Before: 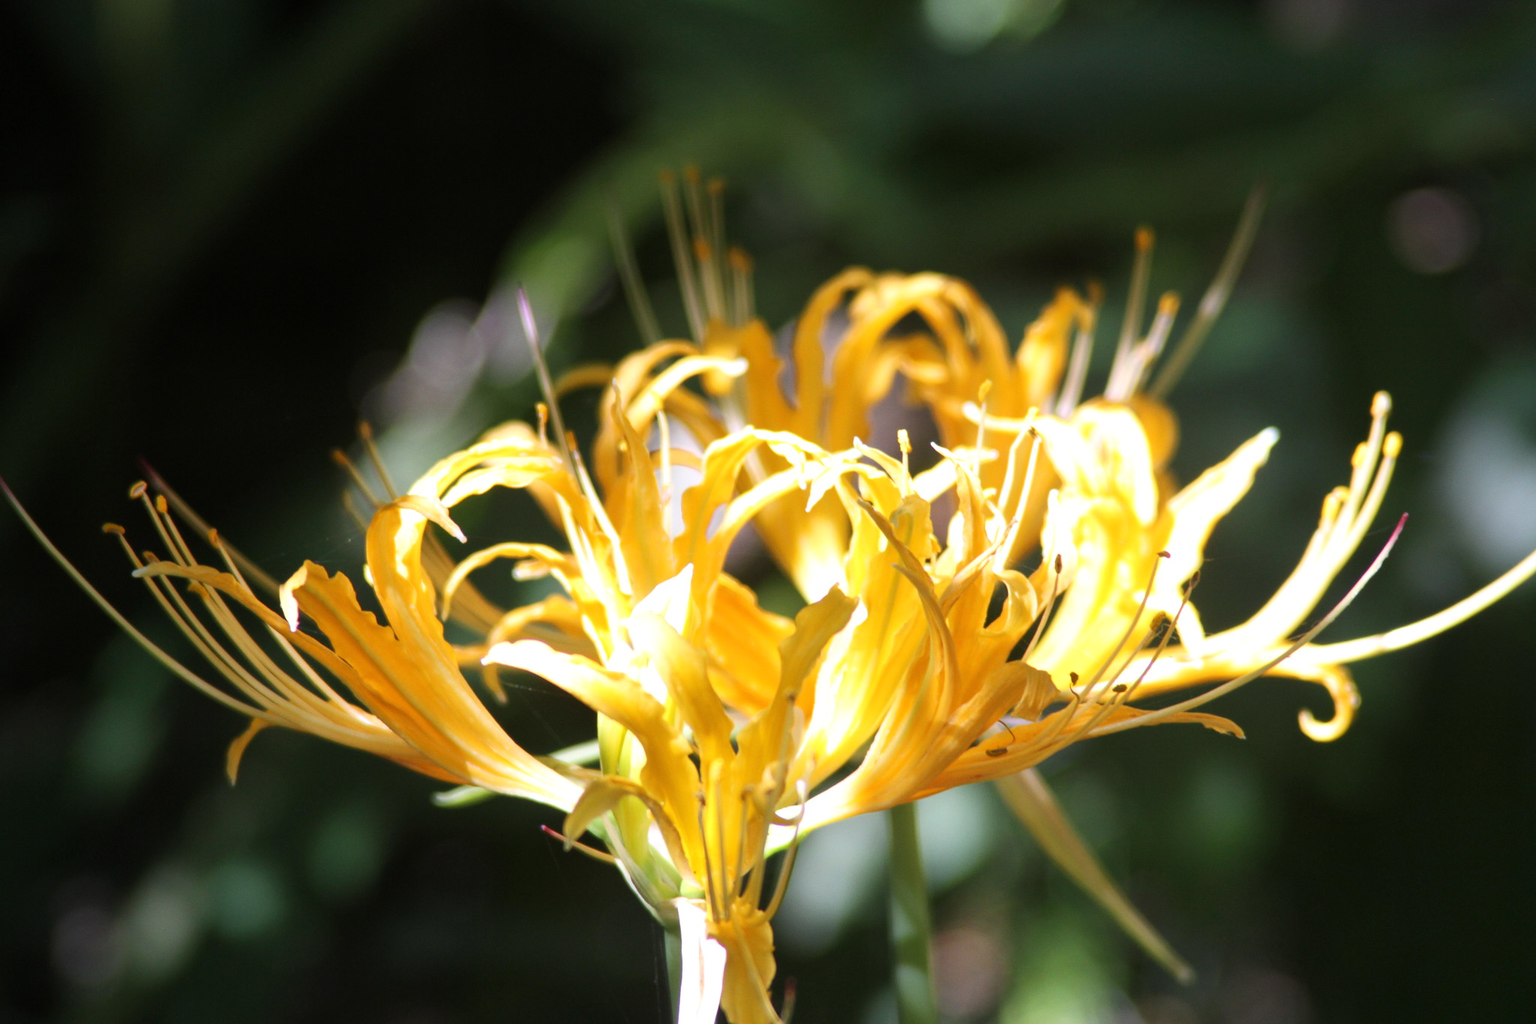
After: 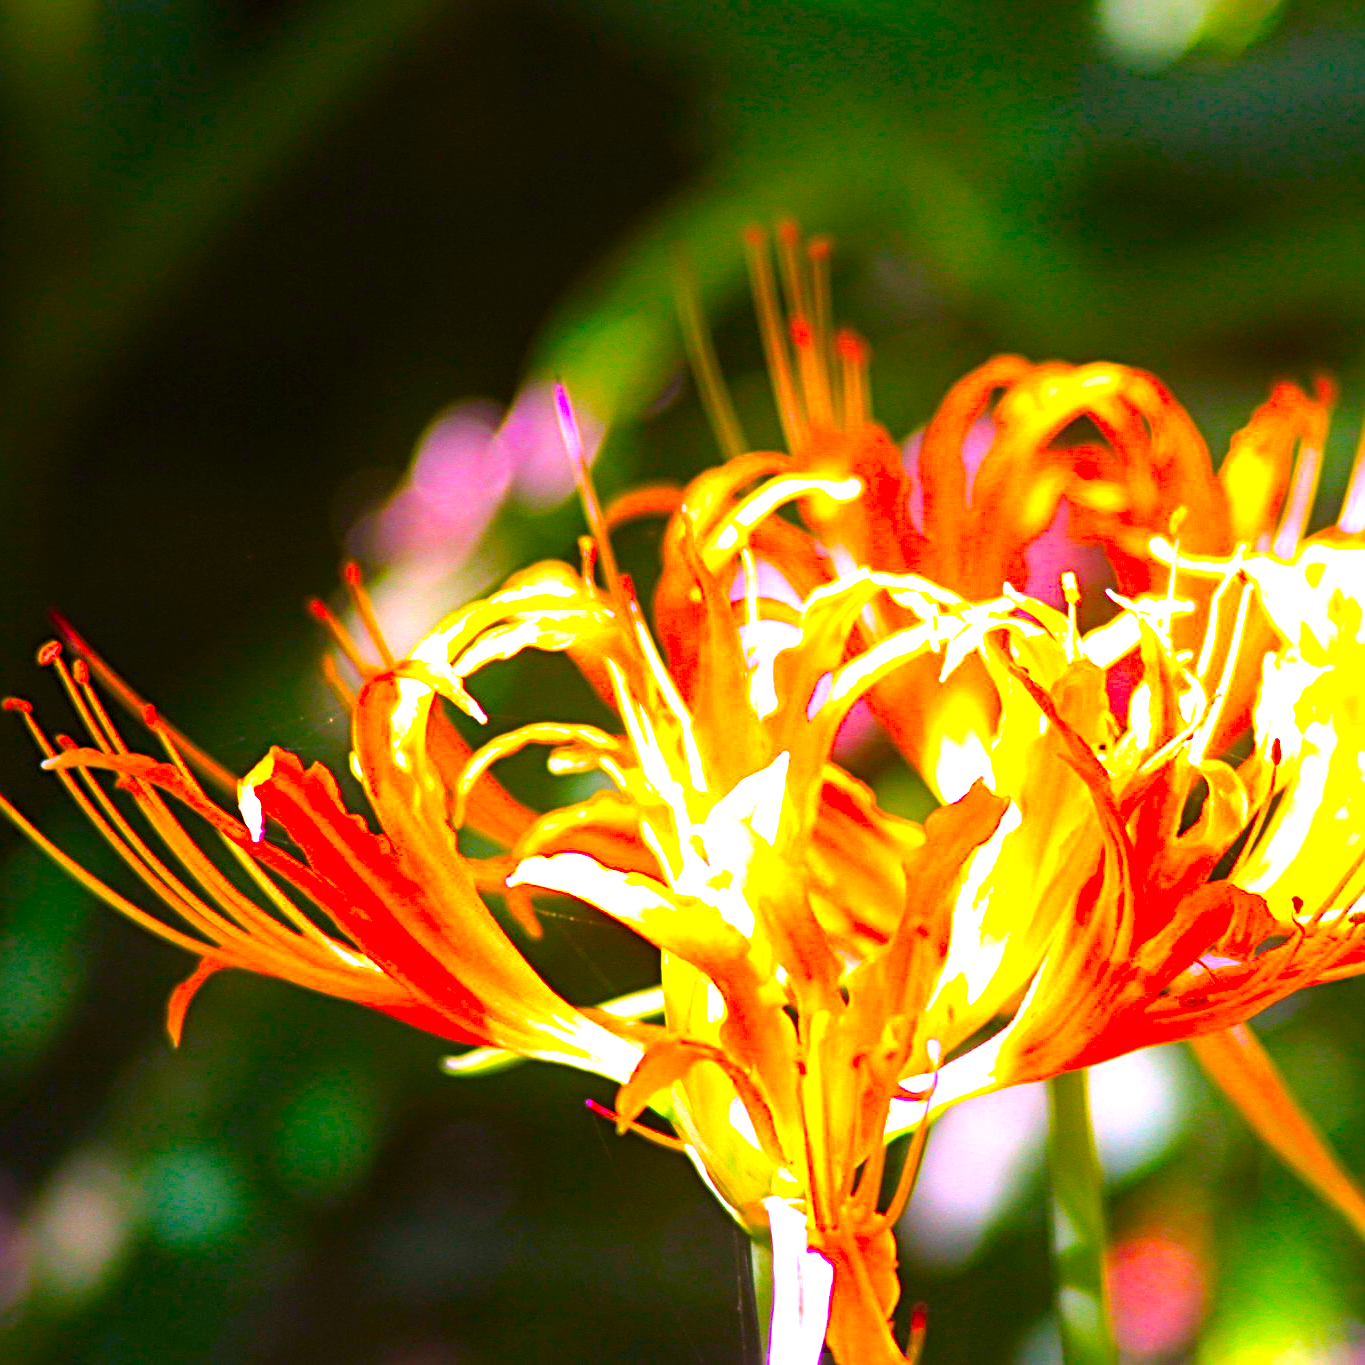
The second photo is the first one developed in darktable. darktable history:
white balance: red 1.188, blue 1.11
color balance rgb: linear chroma grading › global chroma 15%, perceptual saturation grading › global saturation 30%
sharpen: radius 4.883
crop and rotate: left 6.617%, right 26.717%
exposure: black level correction 0, exposure 1 EV, compensate exposure bias true, compensate highlight preservation false
color correction: saturation 2.15
